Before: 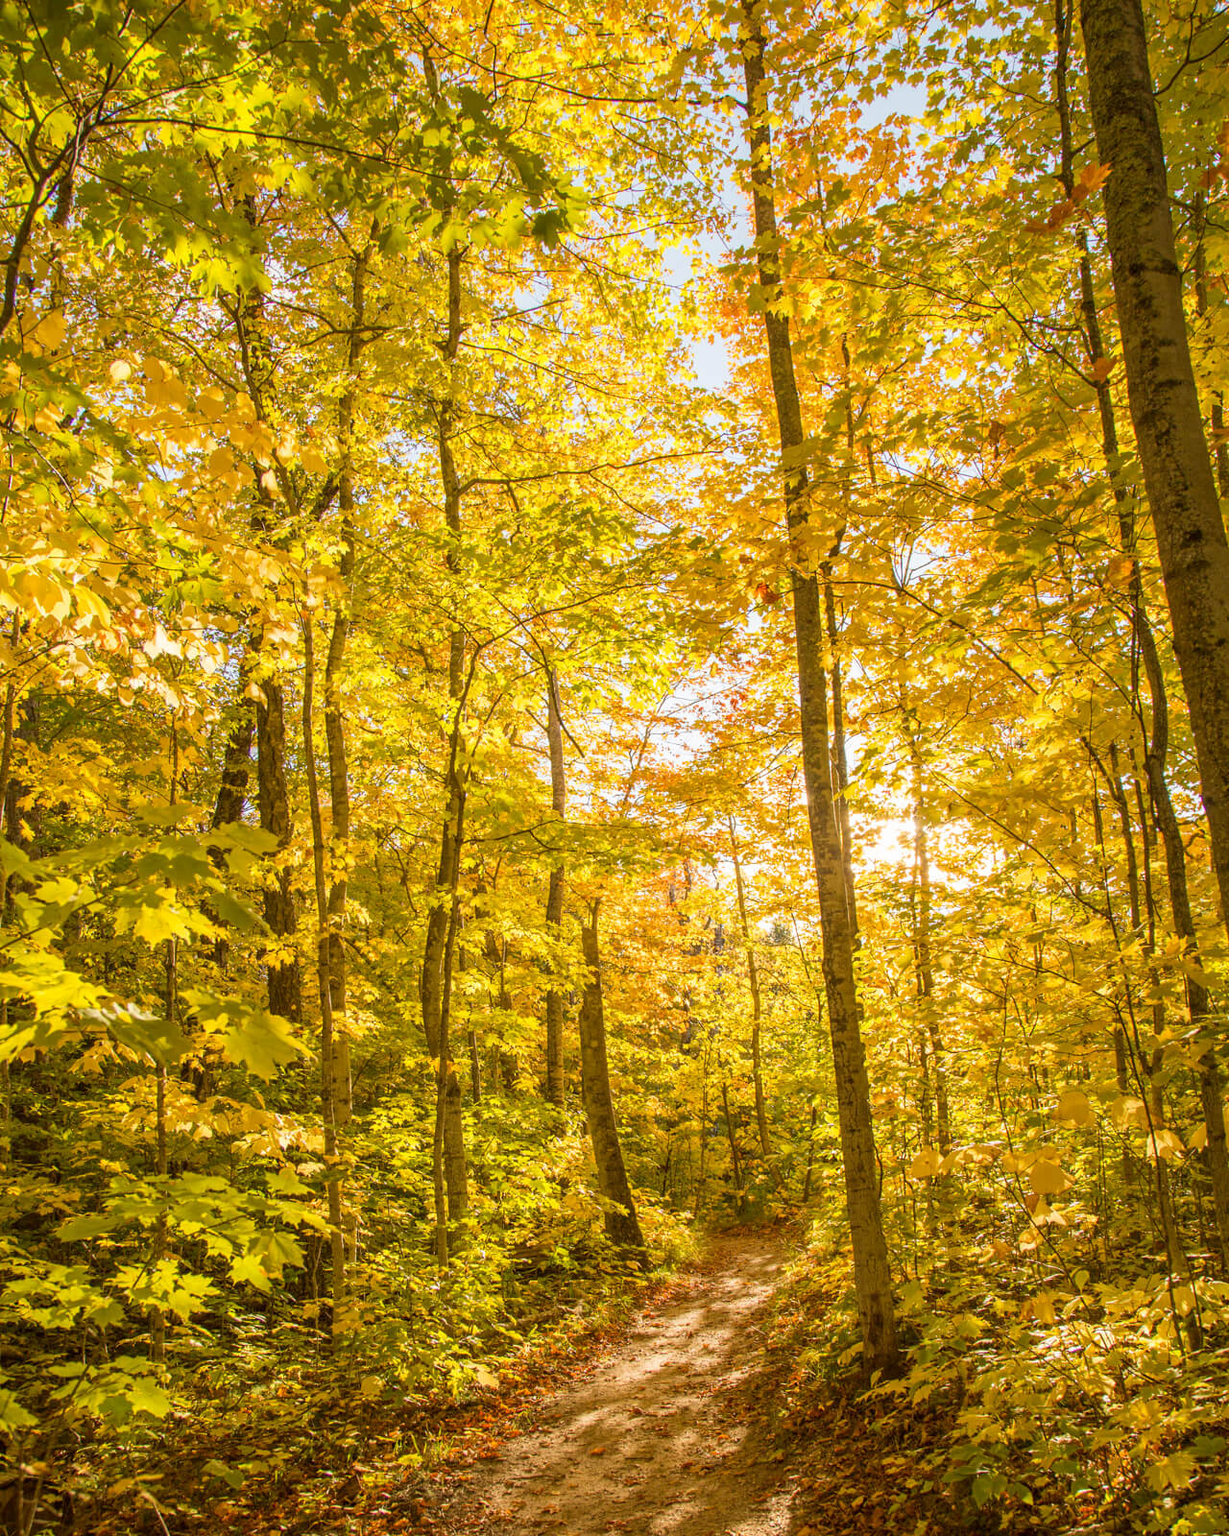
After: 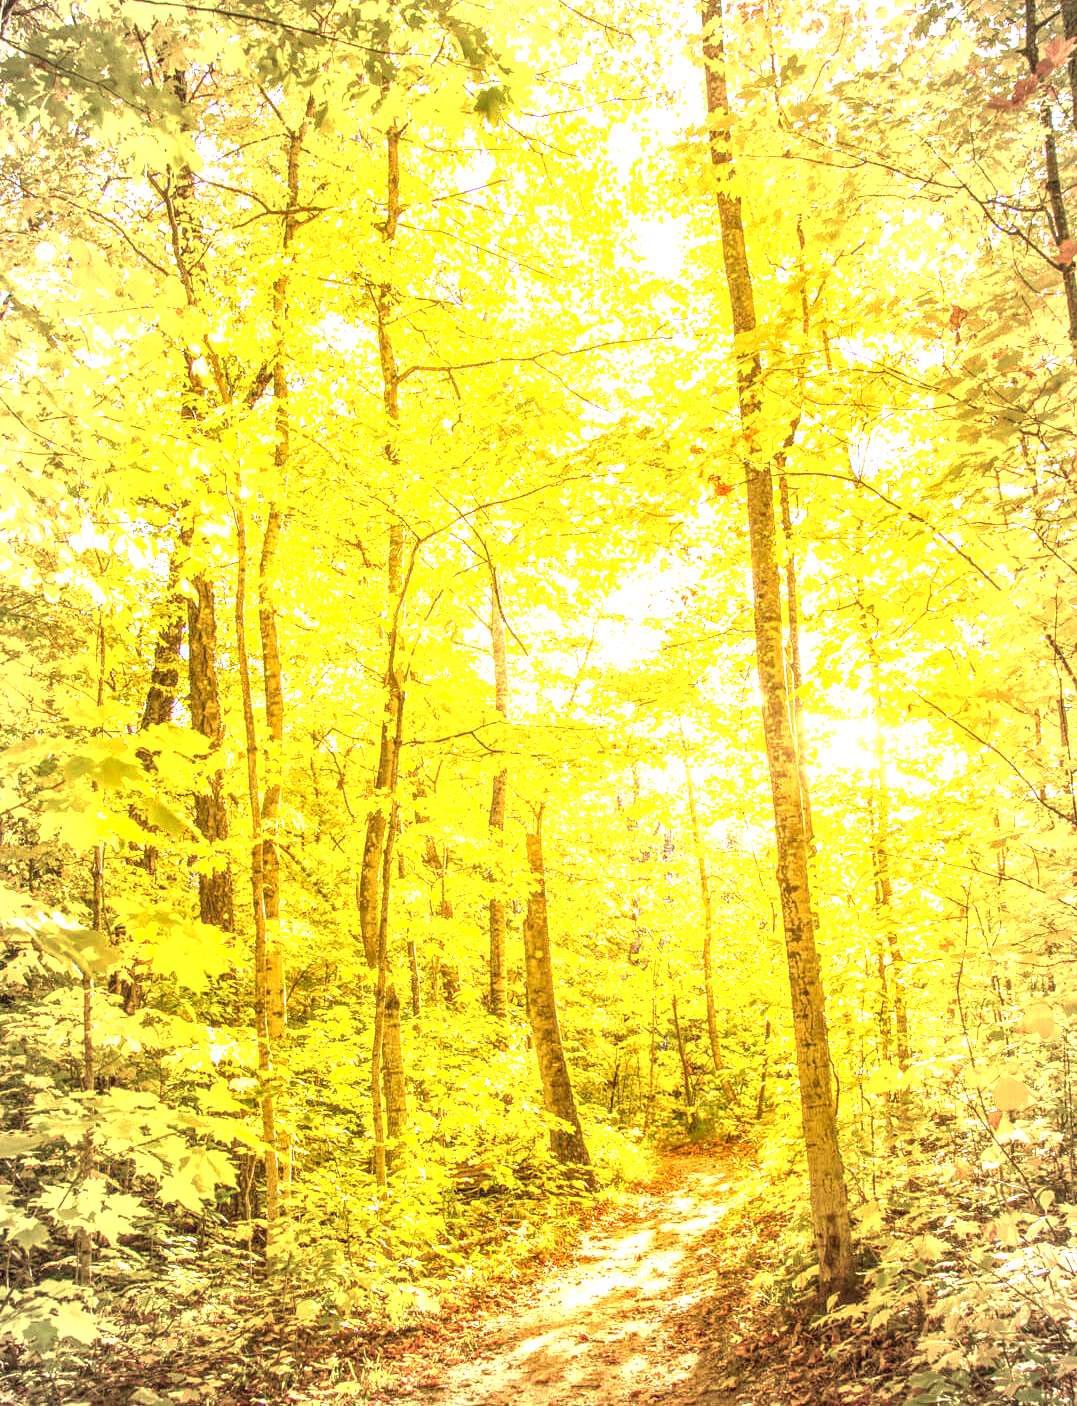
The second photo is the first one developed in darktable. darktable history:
crop: left 6.277%, top 8.361%, right 9.541%, bottom 3.733%
exposure: black level correction 0, exposure 1.997 EV, compensate exposure bias true, compensate highlight preservation false
local contrast: detail 130%
vignetting: fall-off radius 69.12%, automatic ratio true
